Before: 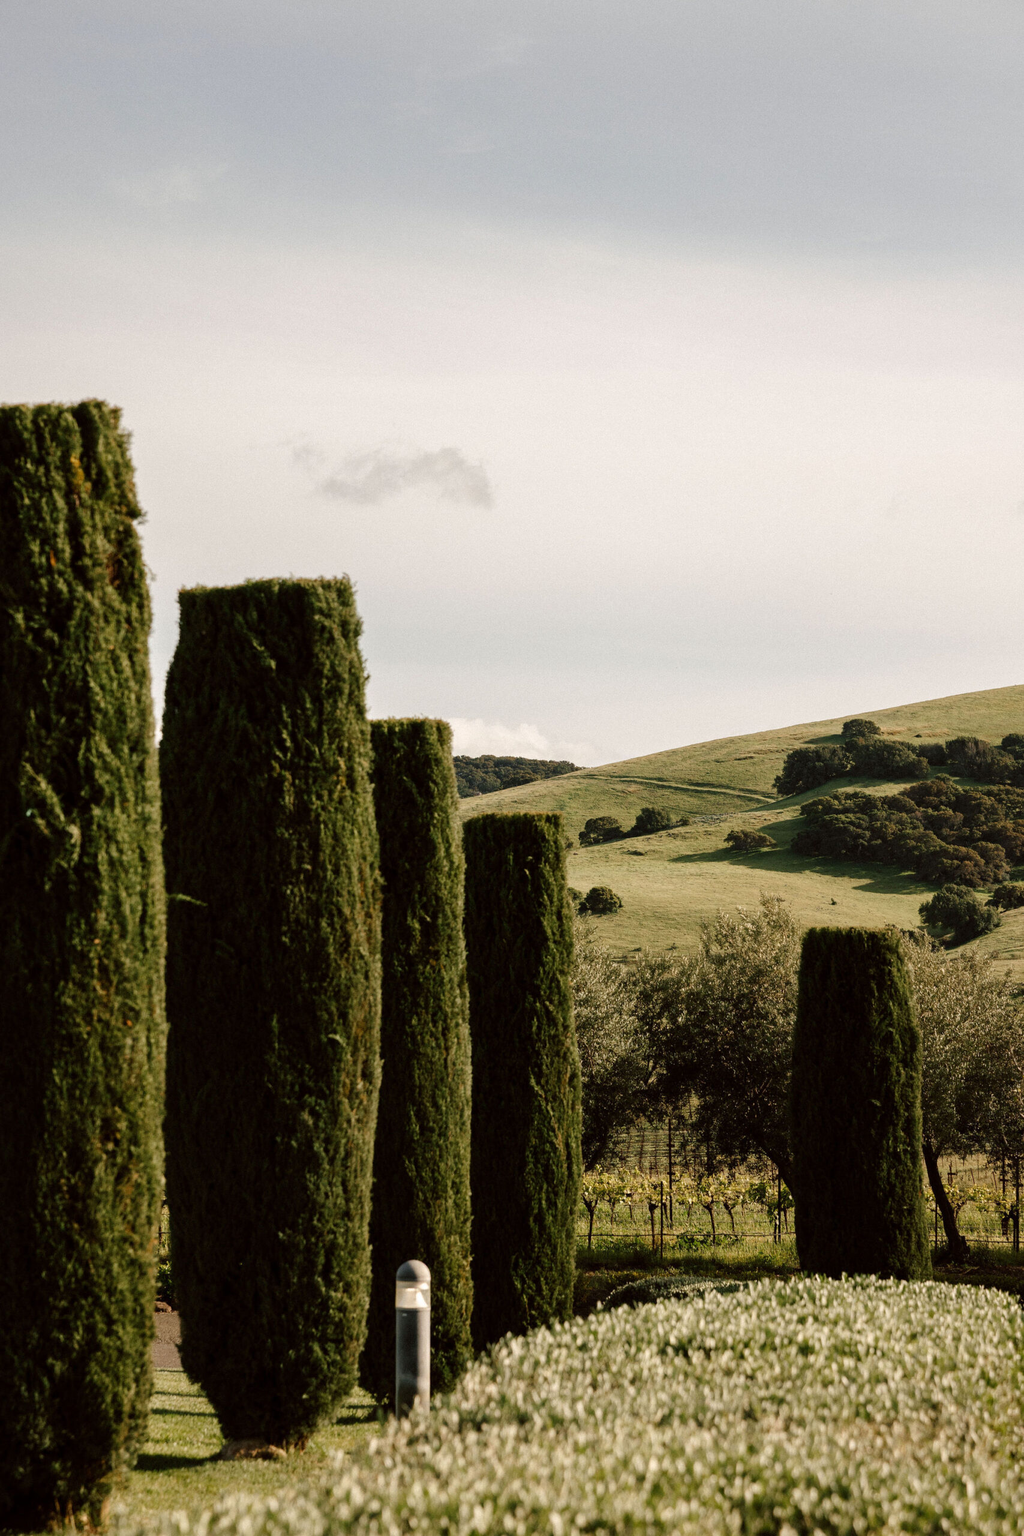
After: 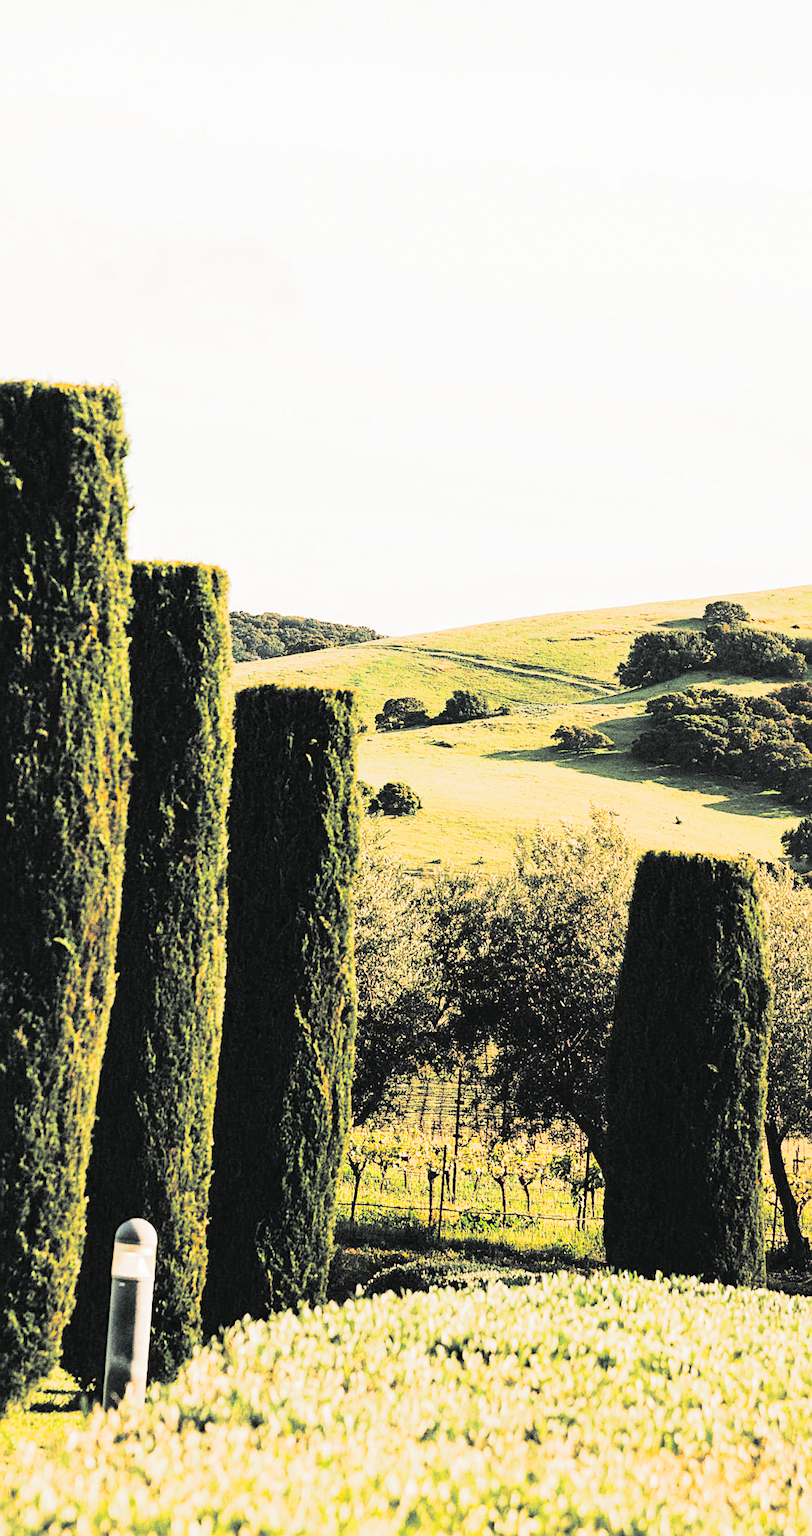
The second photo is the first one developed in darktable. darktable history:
color balance: lift [1.01, 1, 1, 1], gamma [1.097, 1, 1, 1], gain [0.85, 1, 1, 1]
sharpen: on, module defaults
crop and rotate: left 28.256%, top 17.734%, right 12.656%, bottom 3.573%
rotate and perspective: rotation 4.1°, automatic cropping off
exposure: exposure 2.25 EV, compensate highlight preservation false
split-toning: shadows › hue 190.8°, shadows › saturation 0.05, highlights › hue 54°, highlights › saturation 0.05, compress 0%
filmic rgb: black relative exposure -7.65 EV, white relative exposure 4.56 EV, hardness 3.61, contrast 1.05
contrast brightness saturation: contrast 0.26, brightness 0.02, saturation 0.87
